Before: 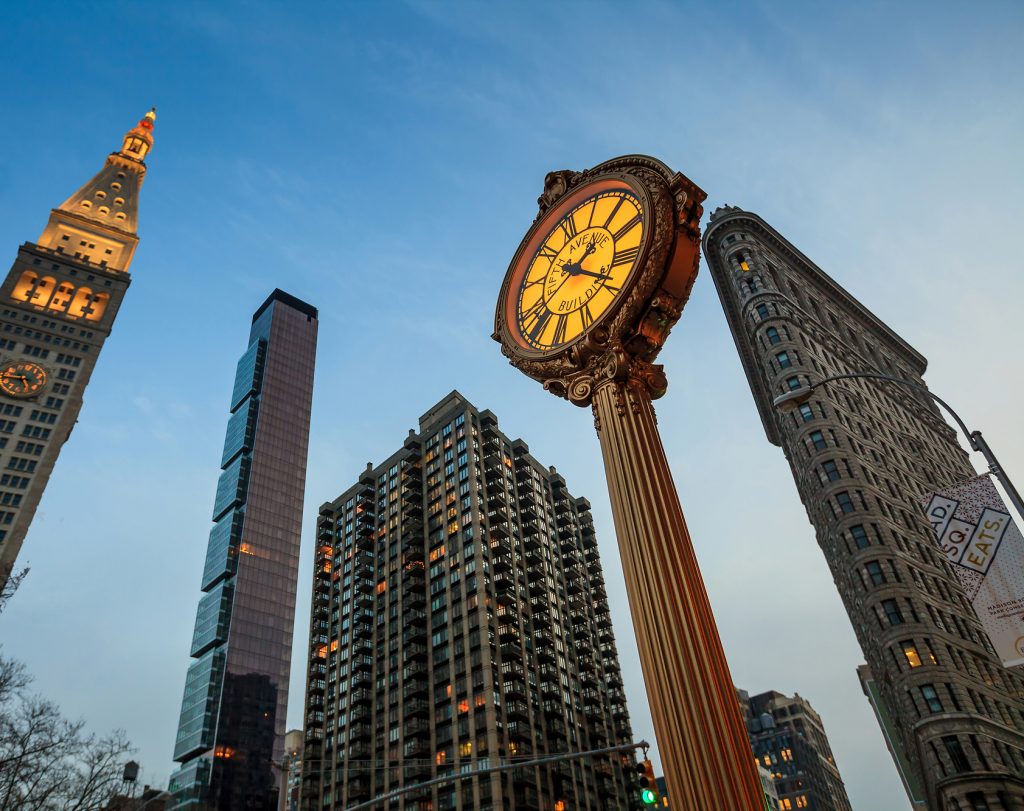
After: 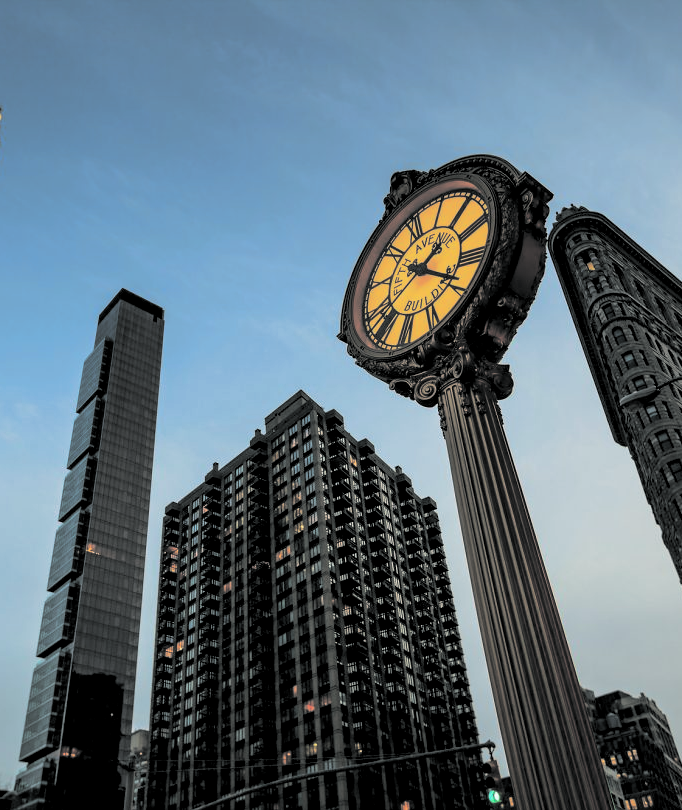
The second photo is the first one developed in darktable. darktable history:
crop and rotate: left 15.055%, right 18.278%
exposure: black level correction 0.016, exposure -0.009 EV, compensate highlight preservation false
split-toning: shadows › hue 190.8°, shadows › saturation 0.05, highlights › hue 54°, highlights › saturation 0.05, compress 0%
base curve: preserve colors none
